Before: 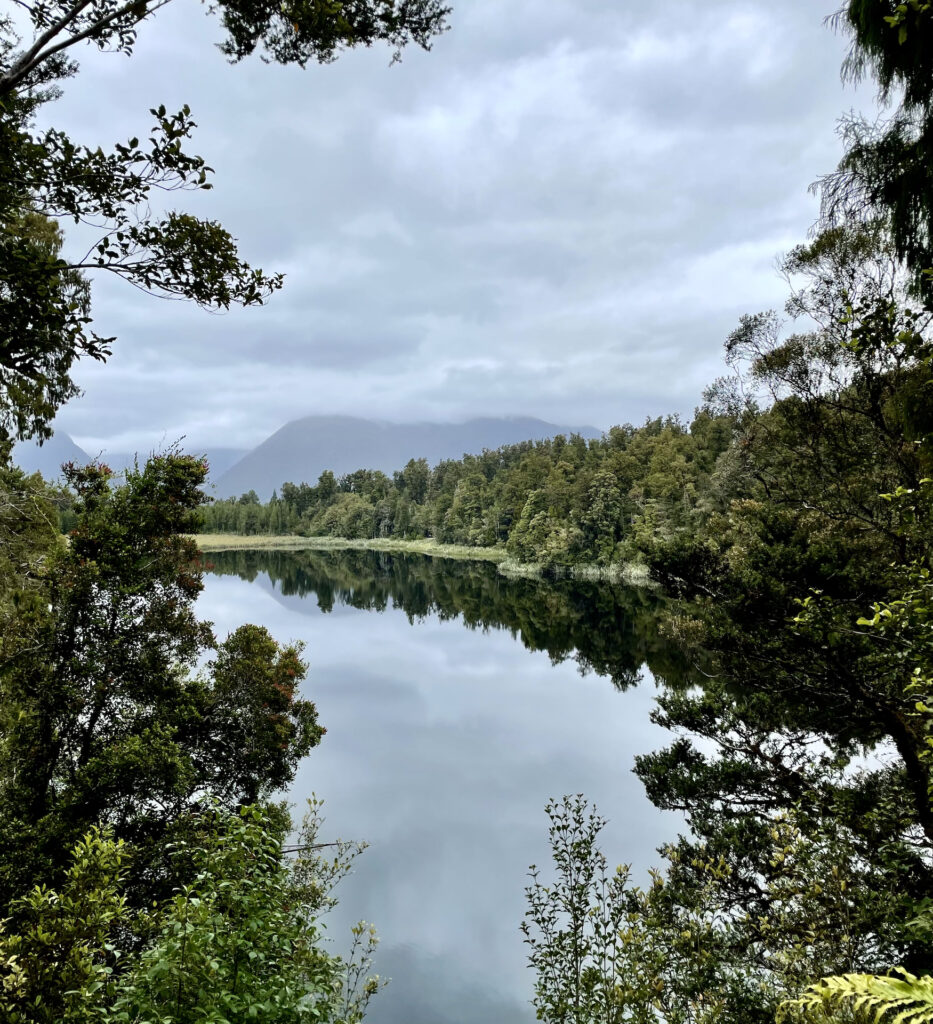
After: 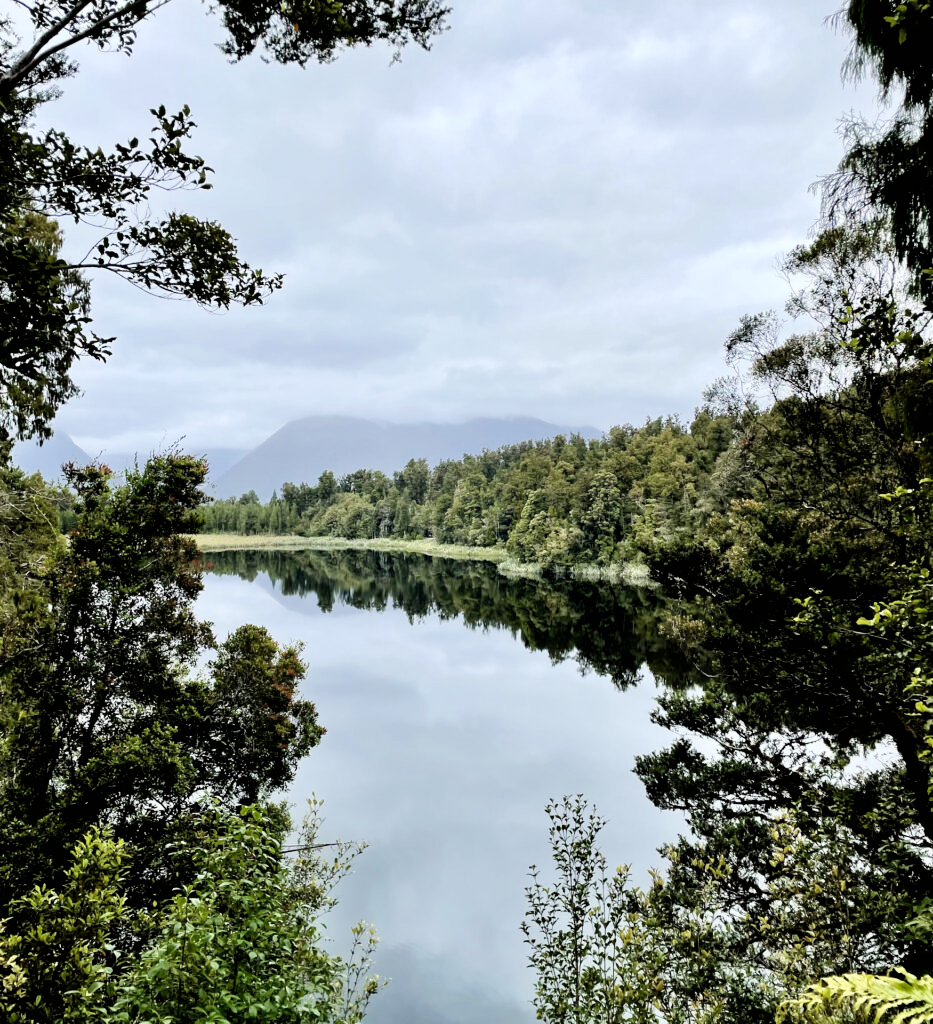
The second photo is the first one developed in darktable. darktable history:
exposure: exposure 0.3 EV, compensate highlight preservation false
levels: mode automatic
filmic rgb: black relative exposure -6.68 EV, white relative exposure 4.56 EV, hardness 3.25
